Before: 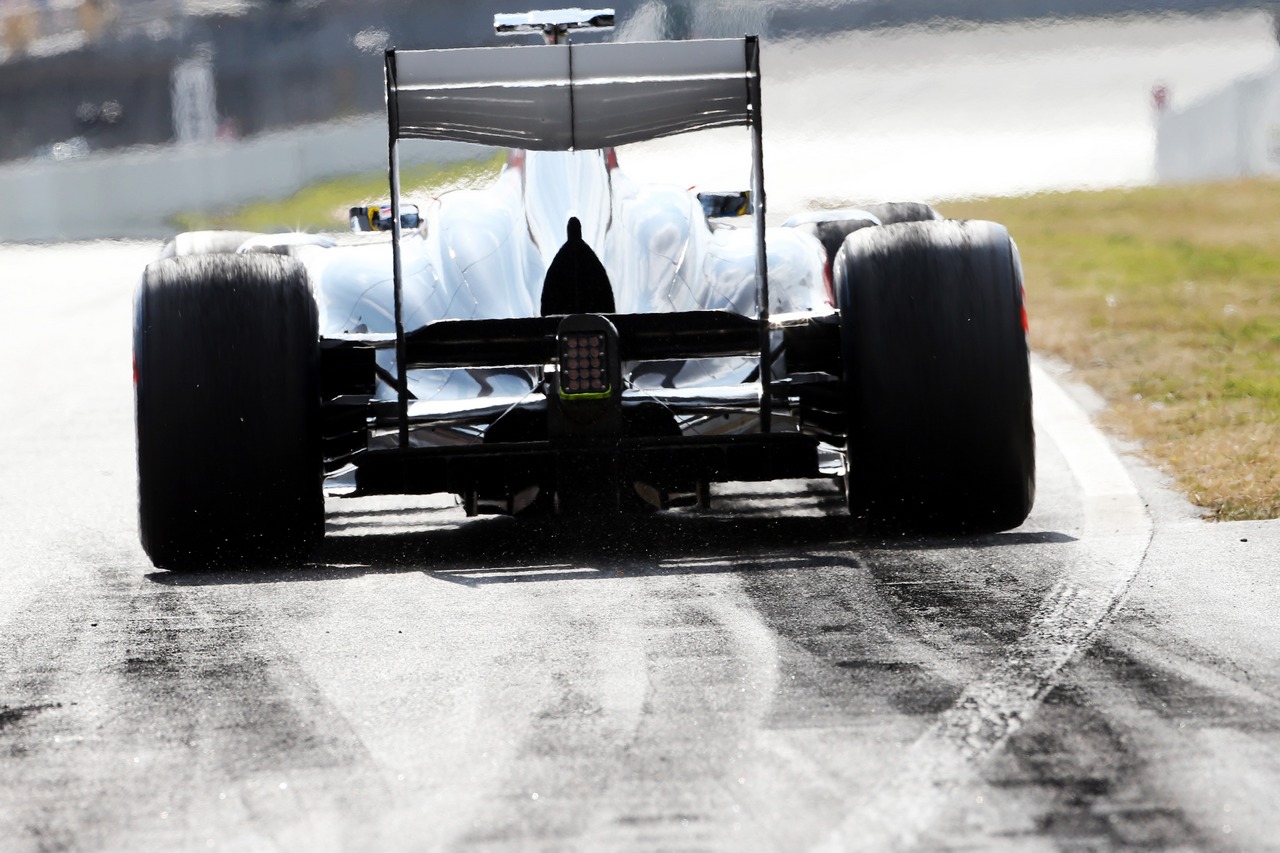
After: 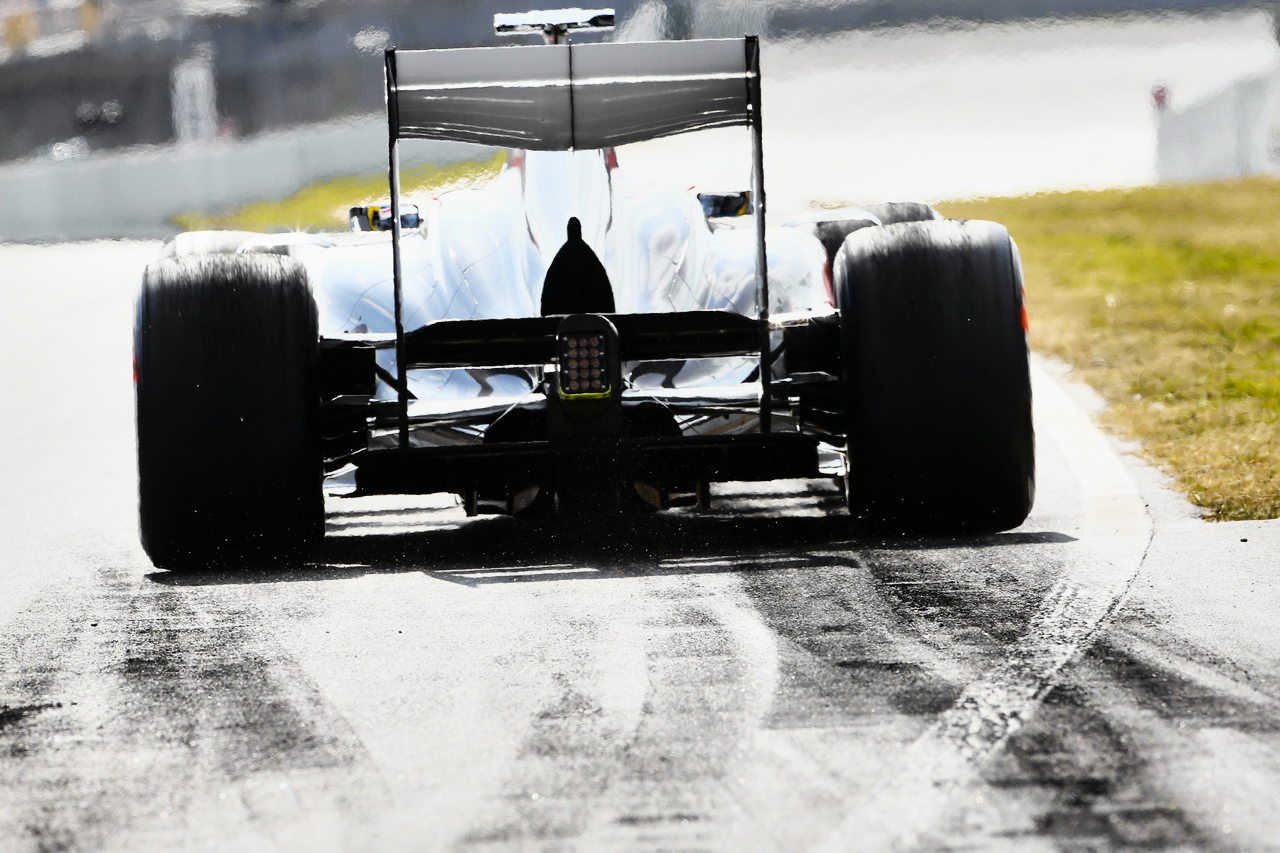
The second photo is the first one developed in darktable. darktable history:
local contrast: mode bilateral grid, contrast 20, coarseness 49, detail 130%, midtone range 0.2
velvia: strength 16.8%
shadows and highlights: shadows 43.86, white point adjustment -1.45, soften with gaussian
tone curve: curves: ch0 [(0, 0.013) (0.129, 0.1) (0.327, 0.382) (0.489, 0.573) (0.66, 0.748) (0.858, 0.926) (1, 0.977)]; ch1 [(0, 0) (0.353, 0.344) (0.45, 0.46) (0.498, 0.498) (0.521, 0.512) (0.563, 0.559) (0.592, 0.578) (0.647, 0.657) (1, 1)]; ch2 [(0, 0) (0.333, 0.346) (0.375, 0.375) (0.424, 0.43) (0.476, 0.492) (0.502, 0.502) (0.524, 0.531) (0.579, 0.61) (0.612, 0.644) (0.66, 0.715) (1, 1)], color space Lab, independent channels, preserve colors none
